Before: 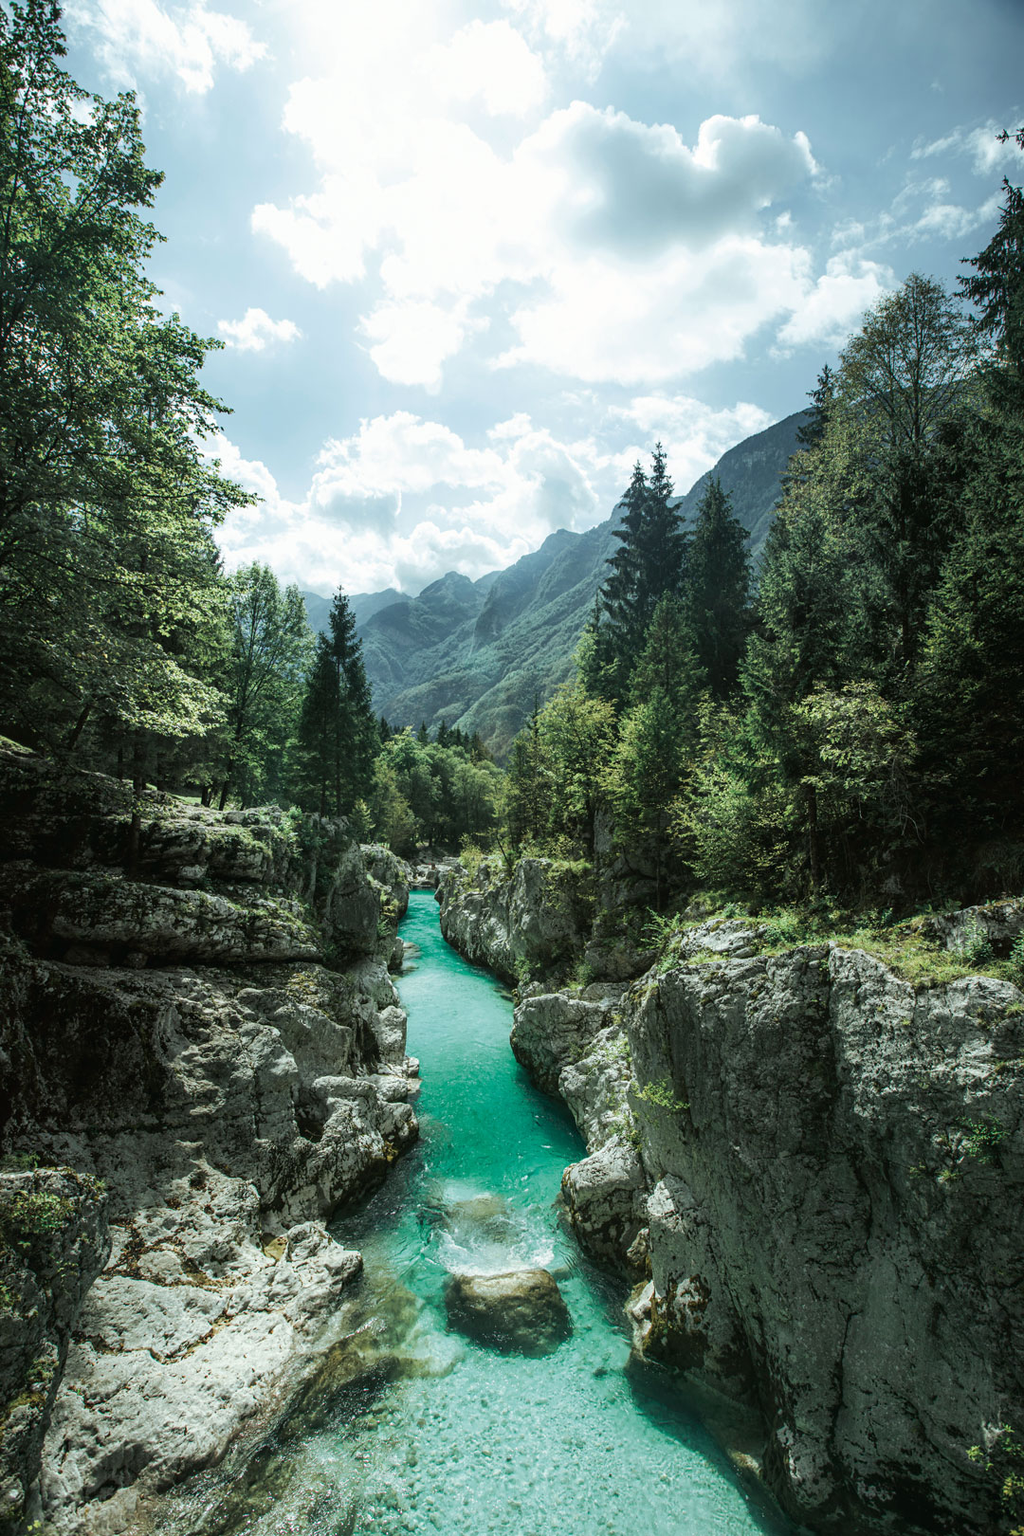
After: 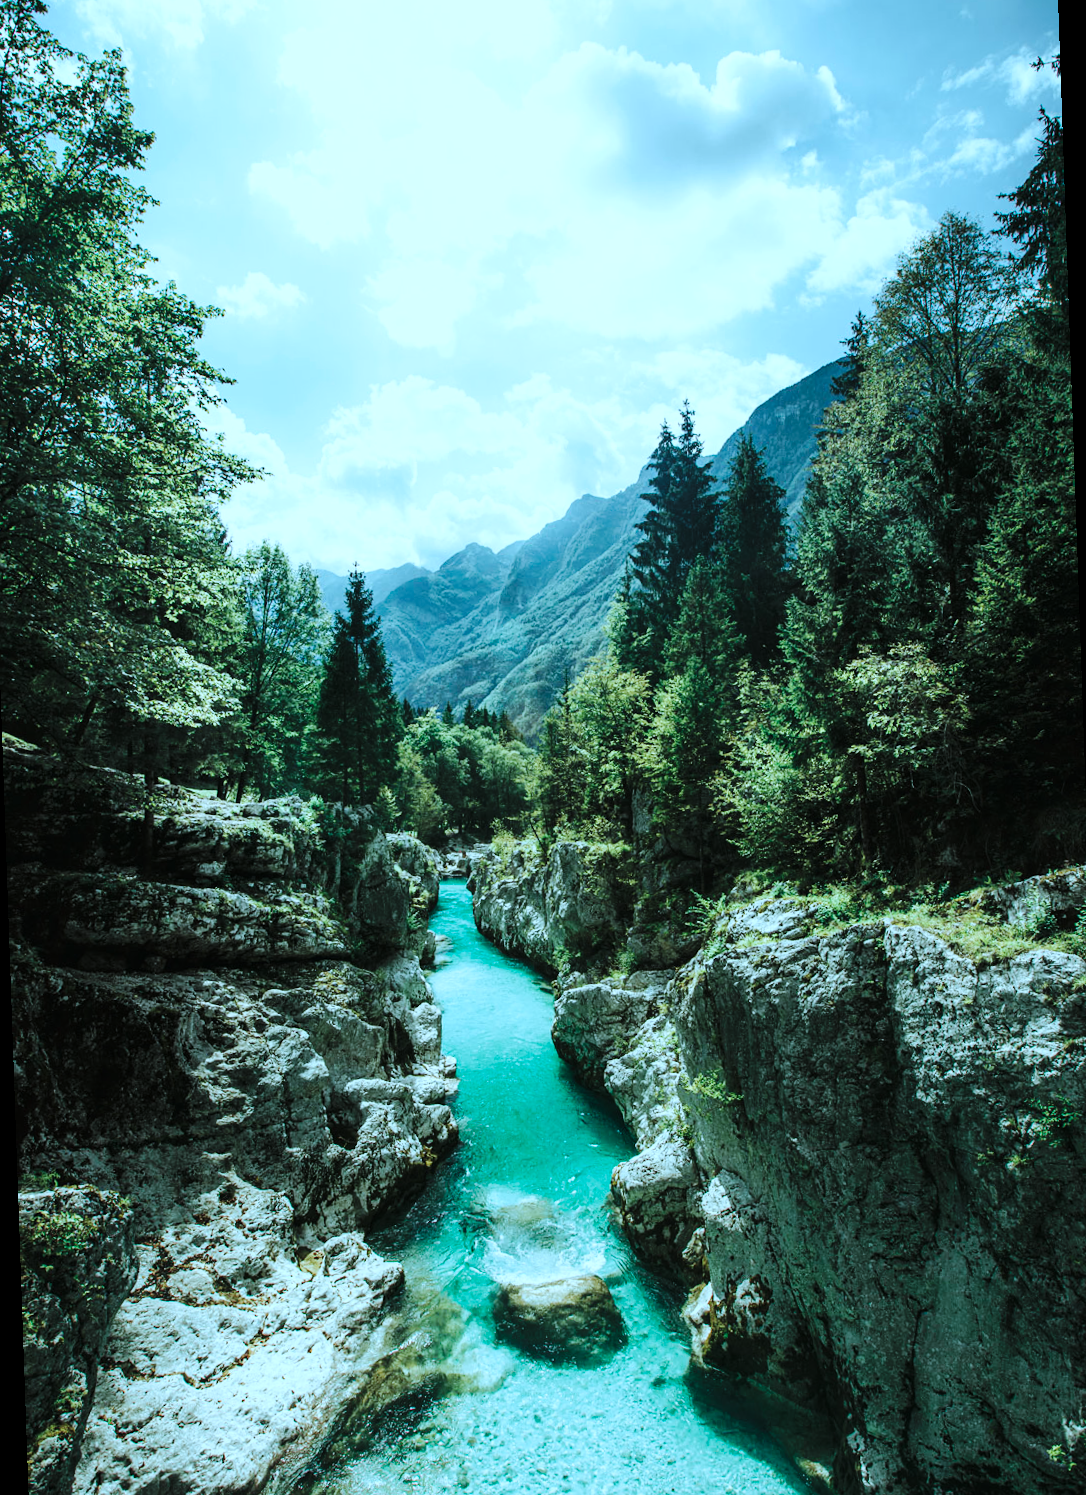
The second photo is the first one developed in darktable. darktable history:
color correction: highlights a* -10.69, highlights b* -19.19
shadows and highlights: shadows 25, highlights -25
rotate and perspective: rotation -2°, crop left 0.022, crop right 0.978, crop top 0.049, crop bottom 0.951
base curve: curves: ch0 [(0, 0) (0.036, 0.025) (0.121, 0.166) (0.206, 0.329) (0.605, 0.79) (1, 1)], preserve colors none
